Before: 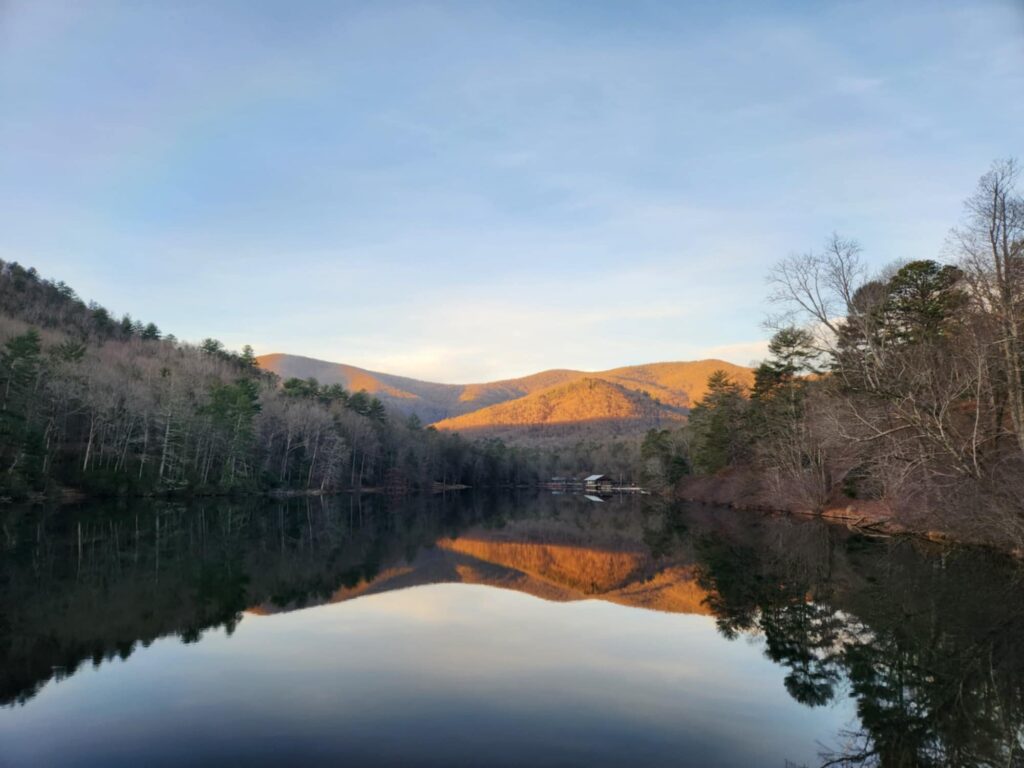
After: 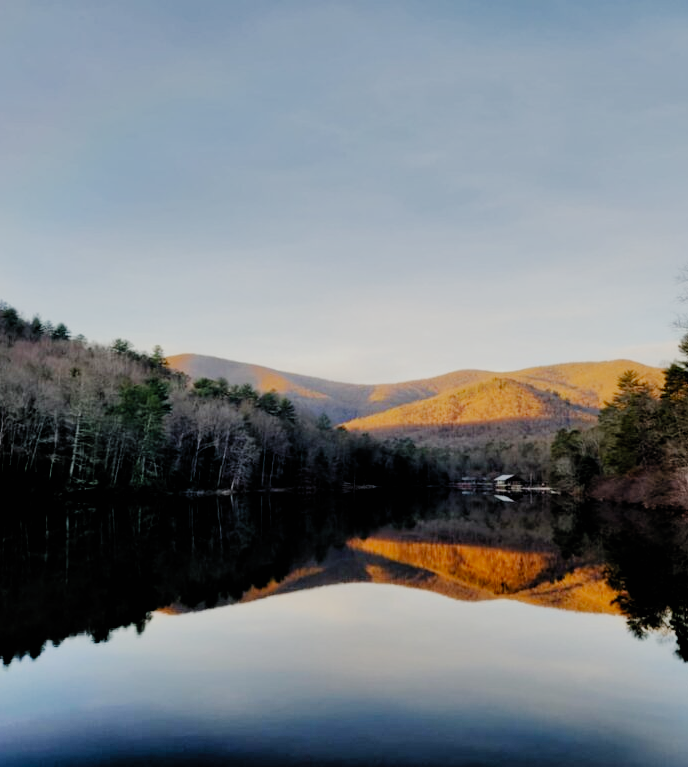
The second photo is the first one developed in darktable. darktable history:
filmic rgb: black relative exposure -4.12 EV, white relative exposure 5.13 EV, hardness 2.08, contrast 1.177, add noise in highlights 0.001, preserve chrominance no, color science v3 (2019), use custom middle-gray values true, contrast in highlights soft
shadows and highlights: low approximation 0.01, soften with gaussian
crop and rotate: left 8.805%, right 24.001%
